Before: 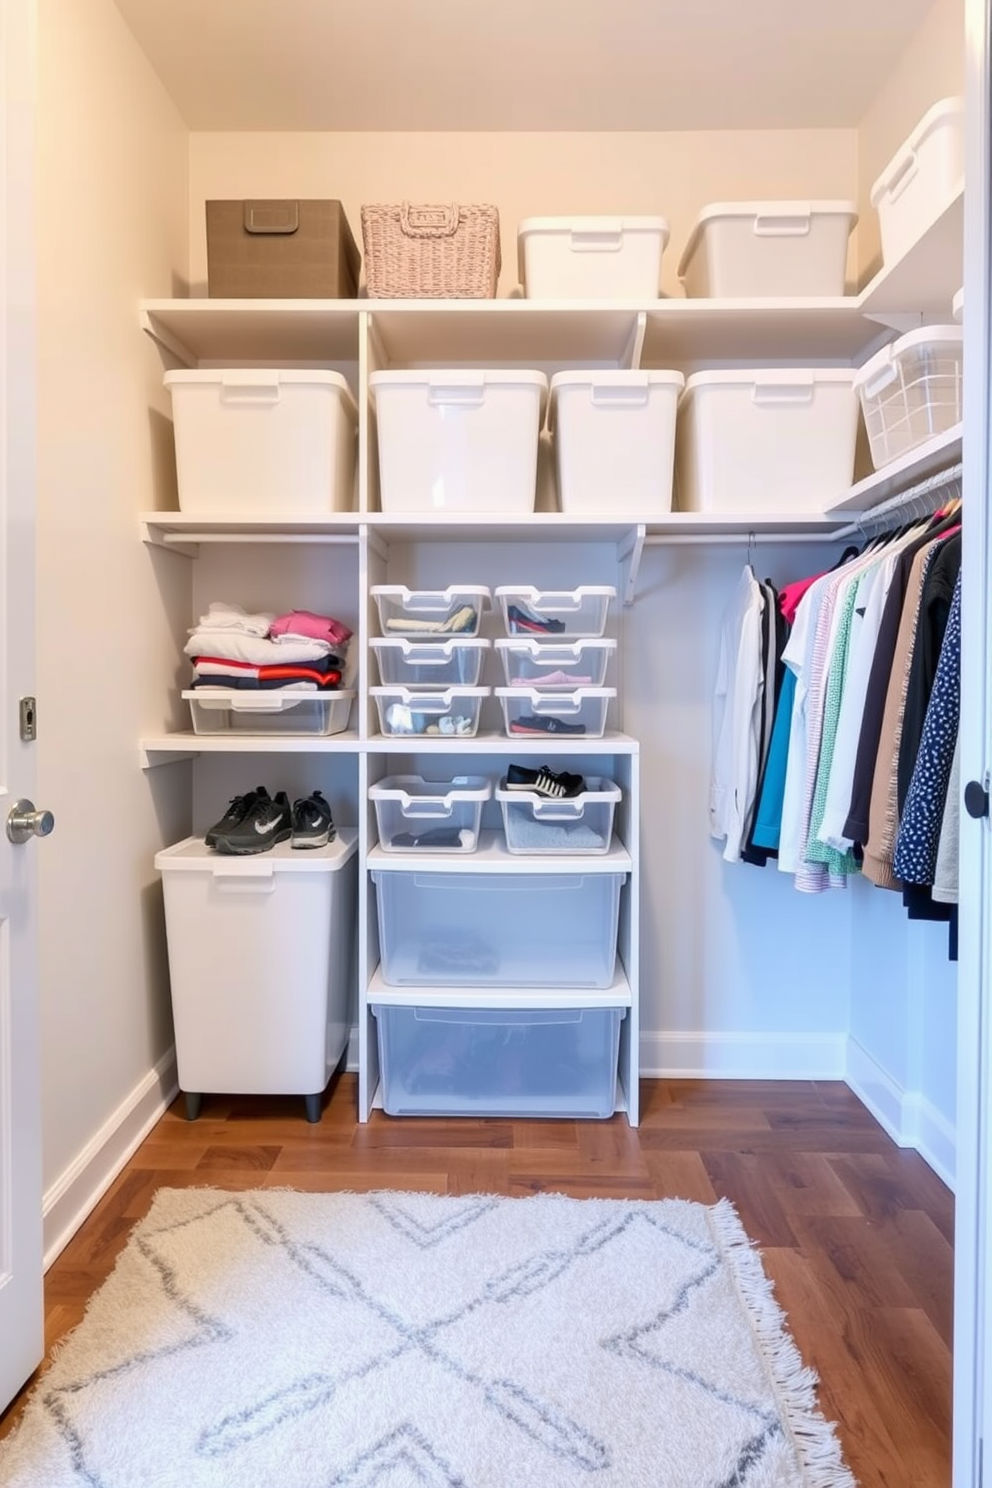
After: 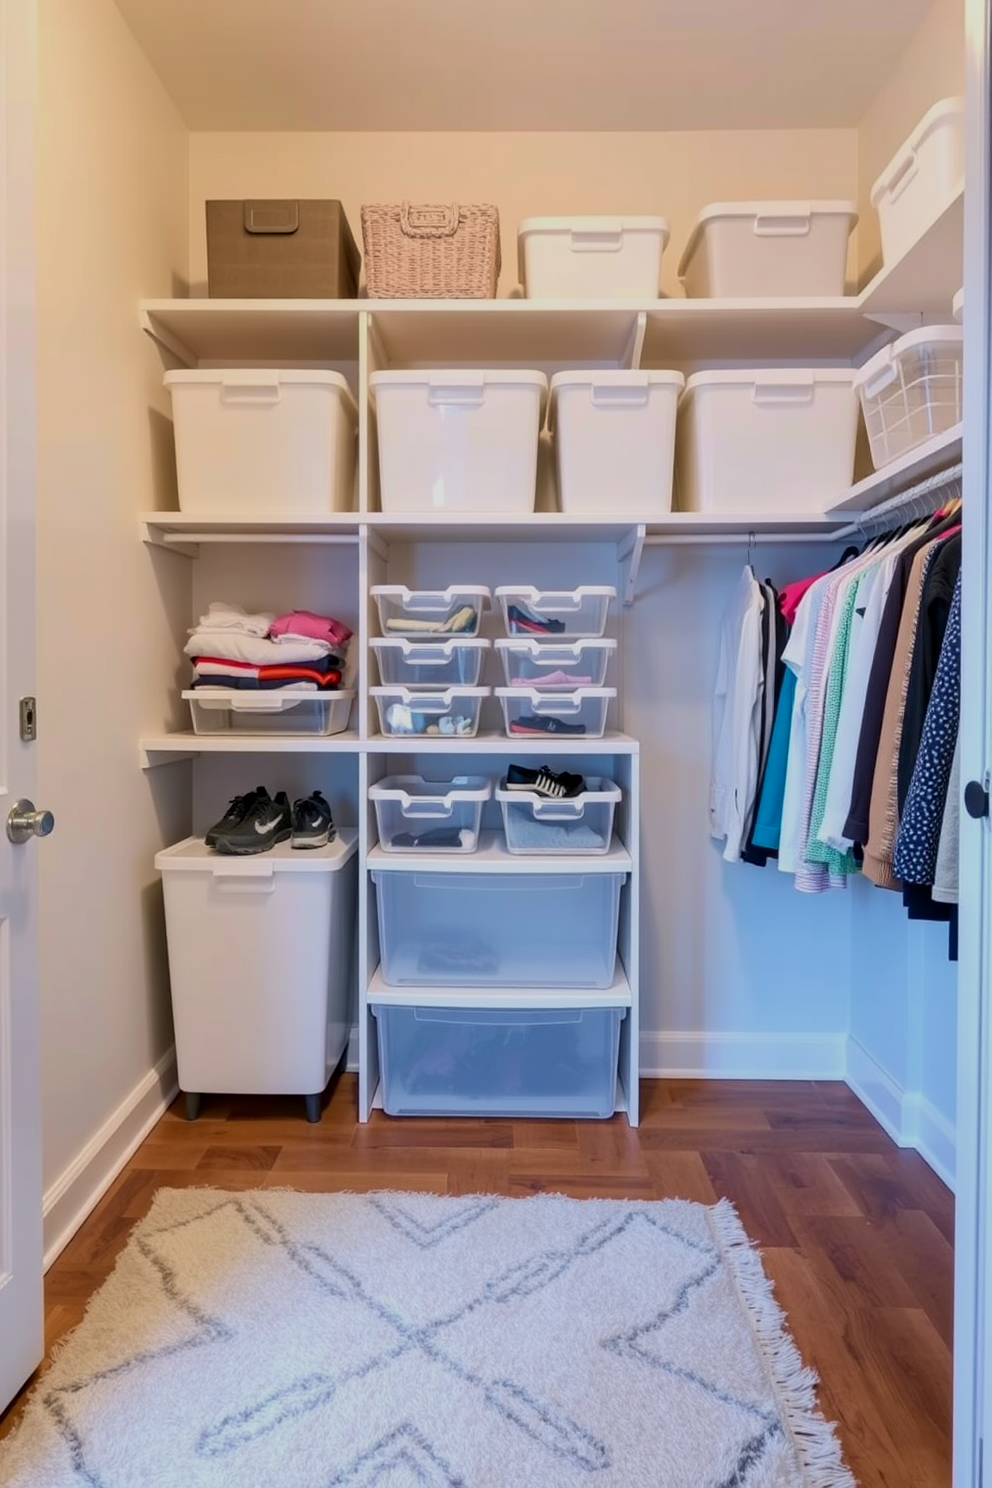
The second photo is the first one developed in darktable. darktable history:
haze removal: strength 0.134, distance 0.256, adaptive false
exposure: exposure -0.464 EV, compensate highlight preservation false
velvia: on, module defaults
